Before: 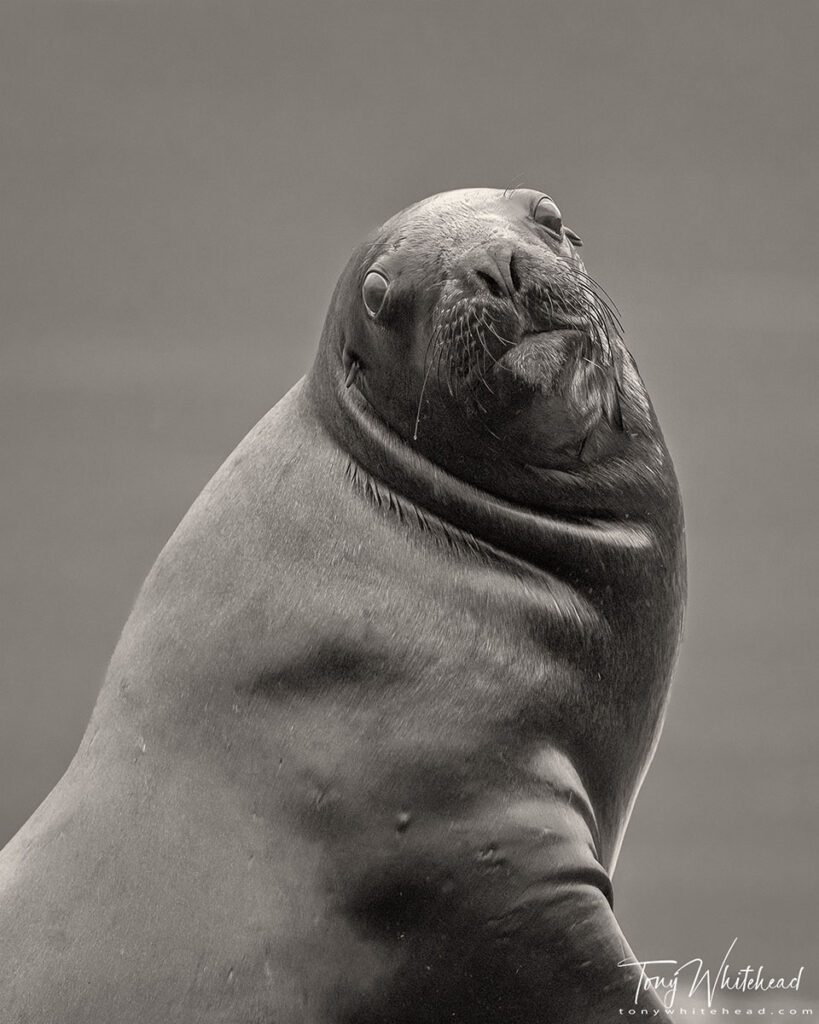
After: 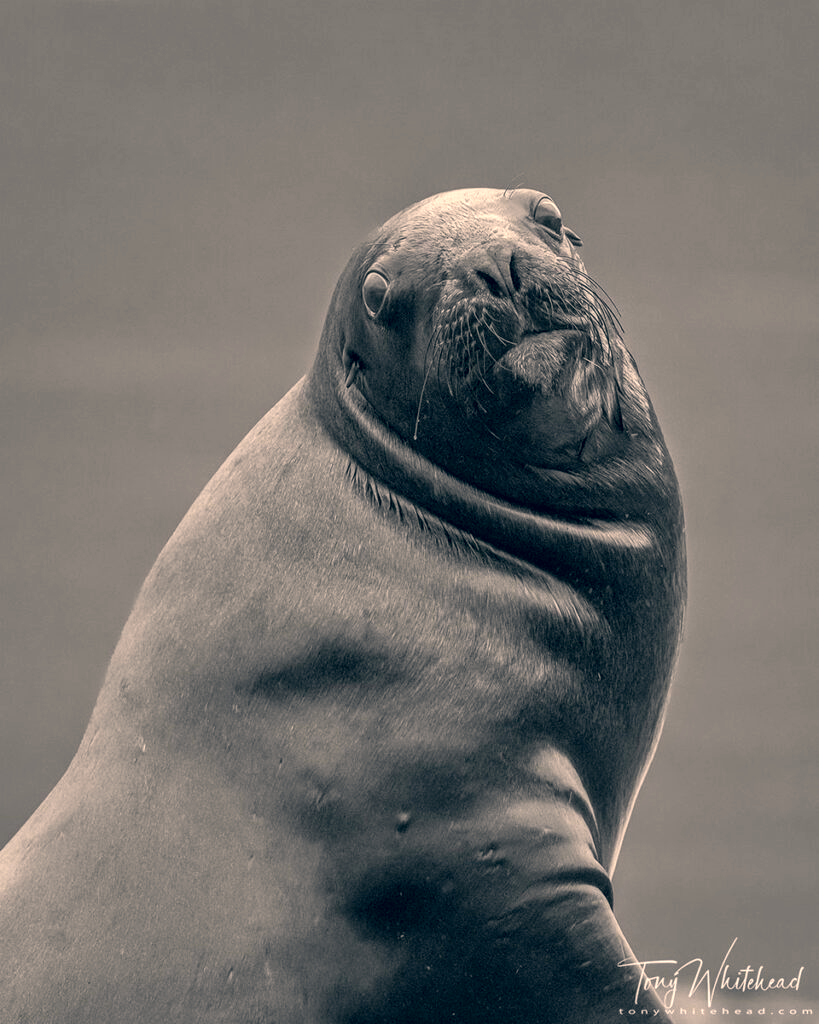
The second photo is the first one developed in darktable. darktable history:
color correction: highlights a* 10.37, highlights b* 14.16, shadows a* -10.18, shadows b* -14.94
local contrast: on, module defaults
